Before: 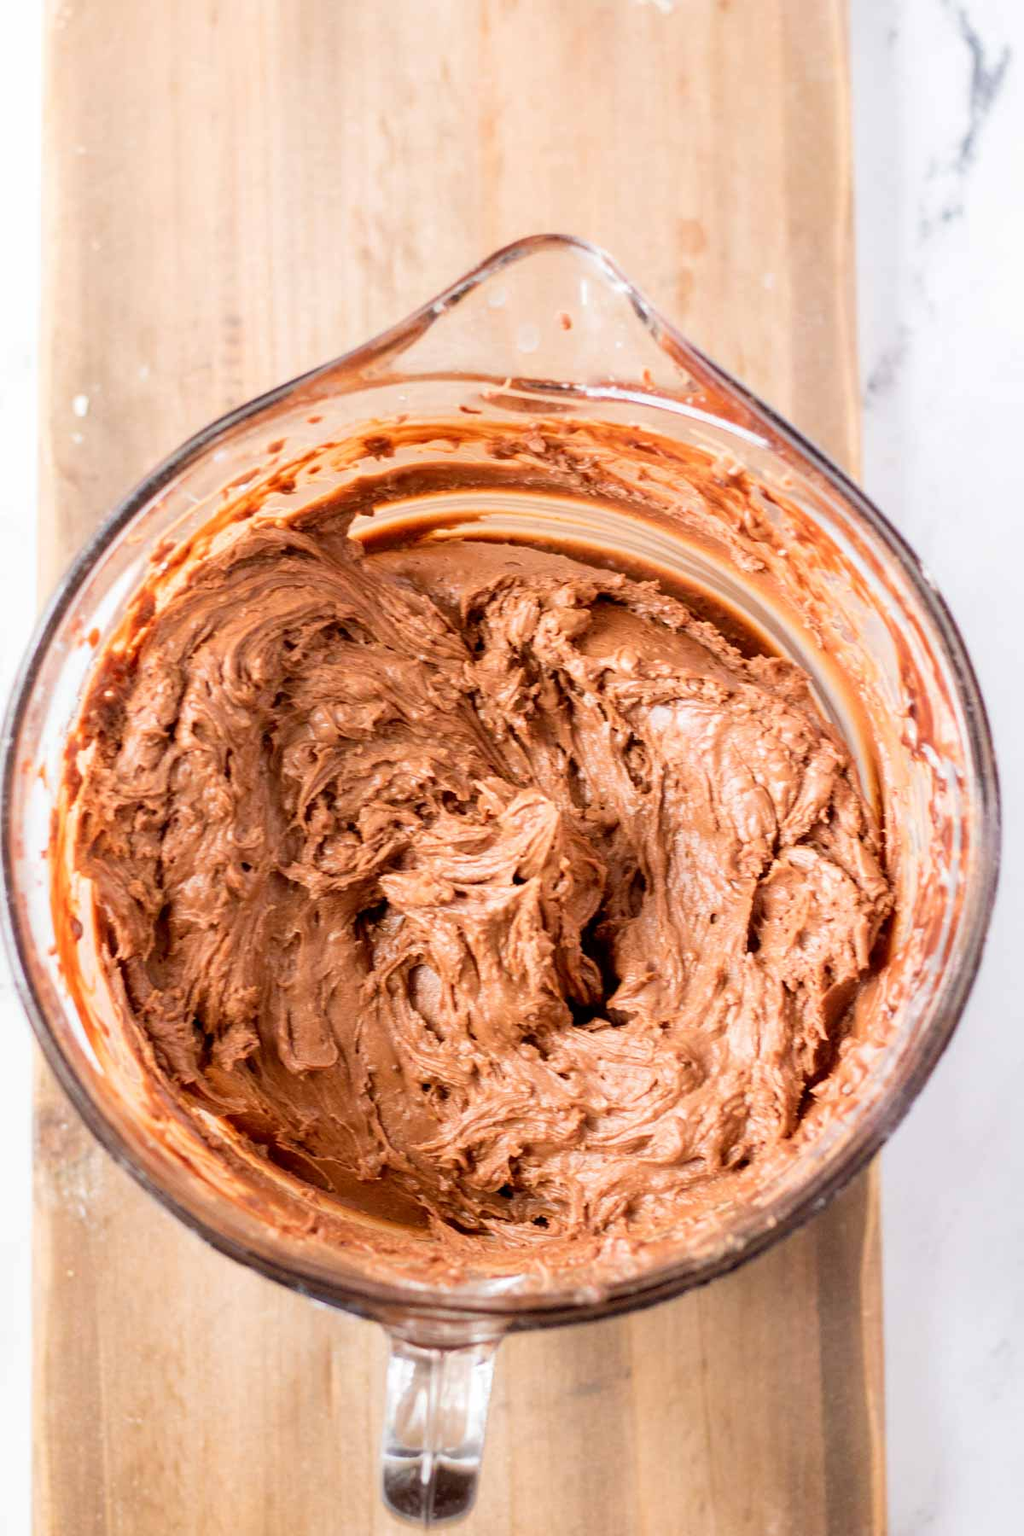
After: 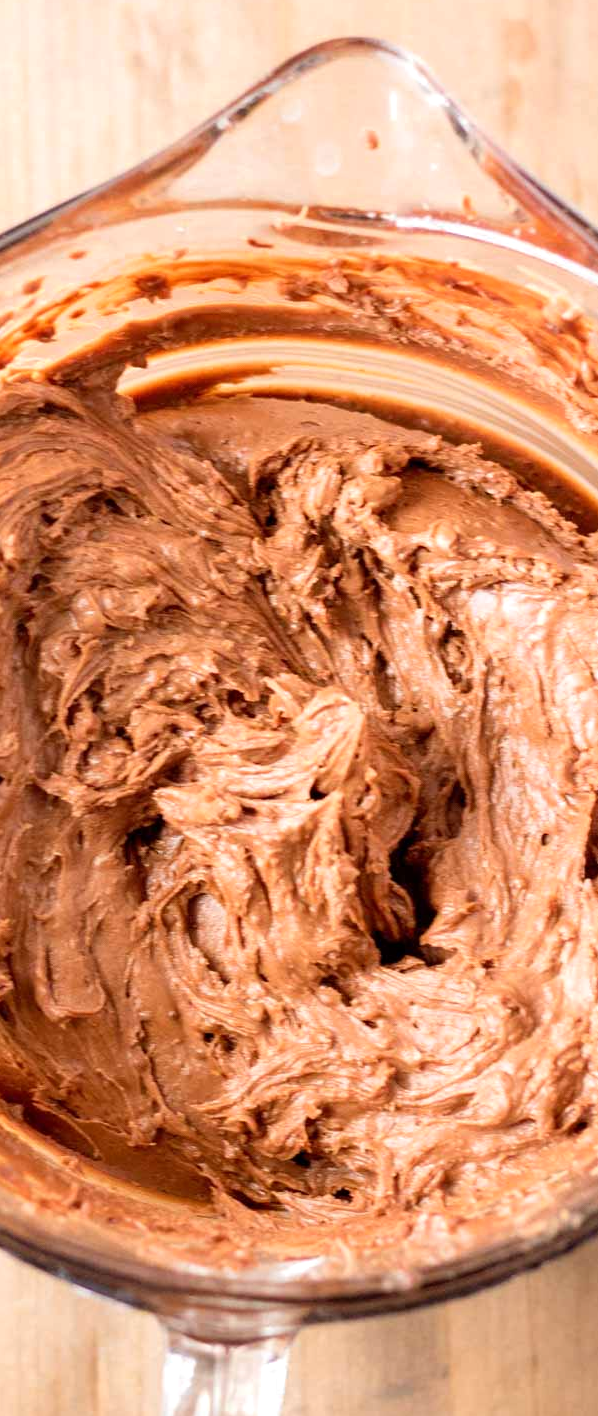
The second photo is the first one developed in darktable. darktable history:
crop and rotate: angle 0.017°, left 24.305%, top 13.174%, right 25.814%, bottom 8.128%
exposure: exposure 0.166 EV, compensate highlight preservation false
